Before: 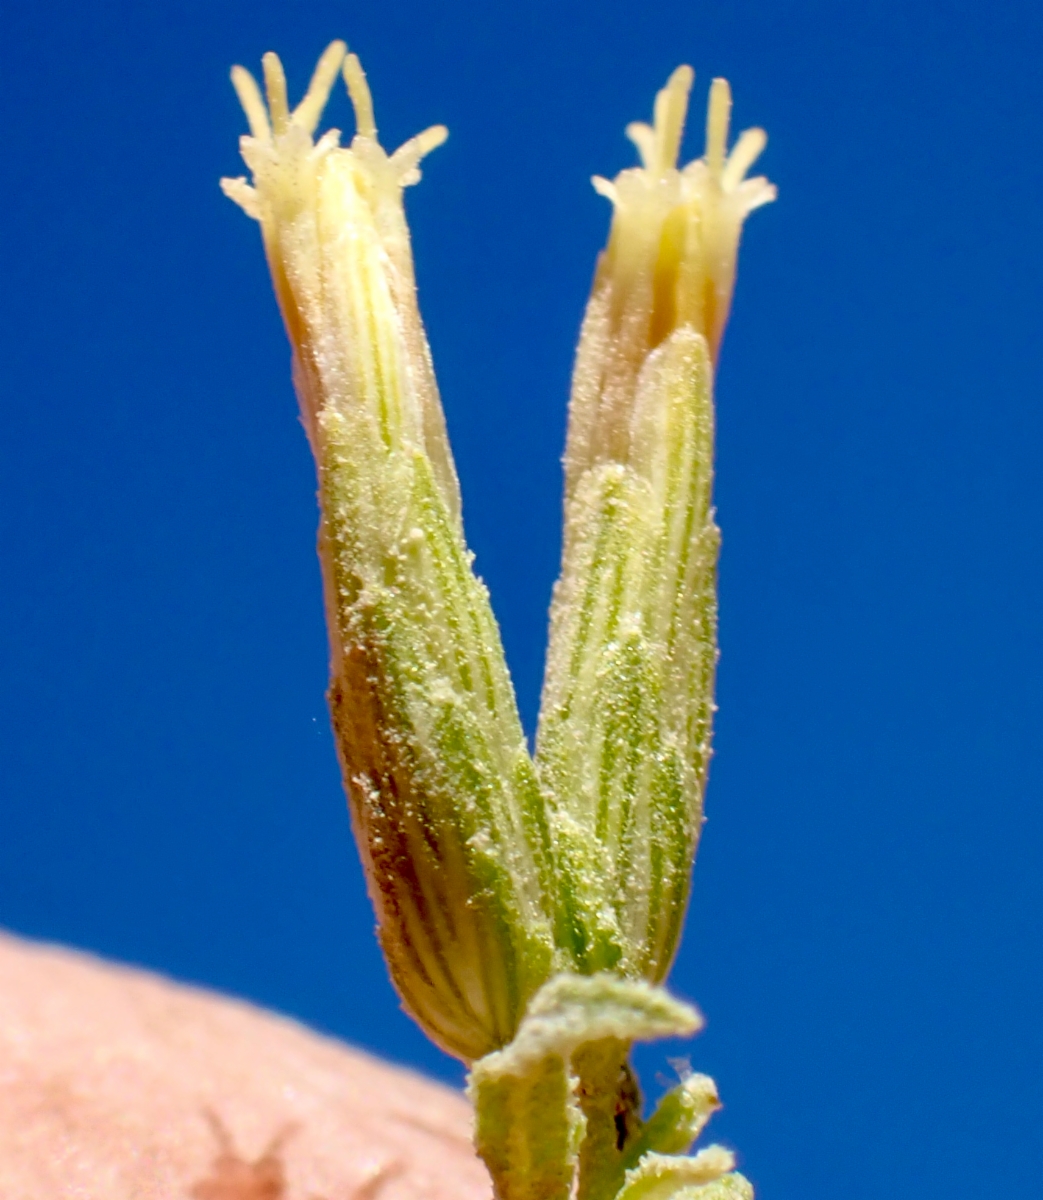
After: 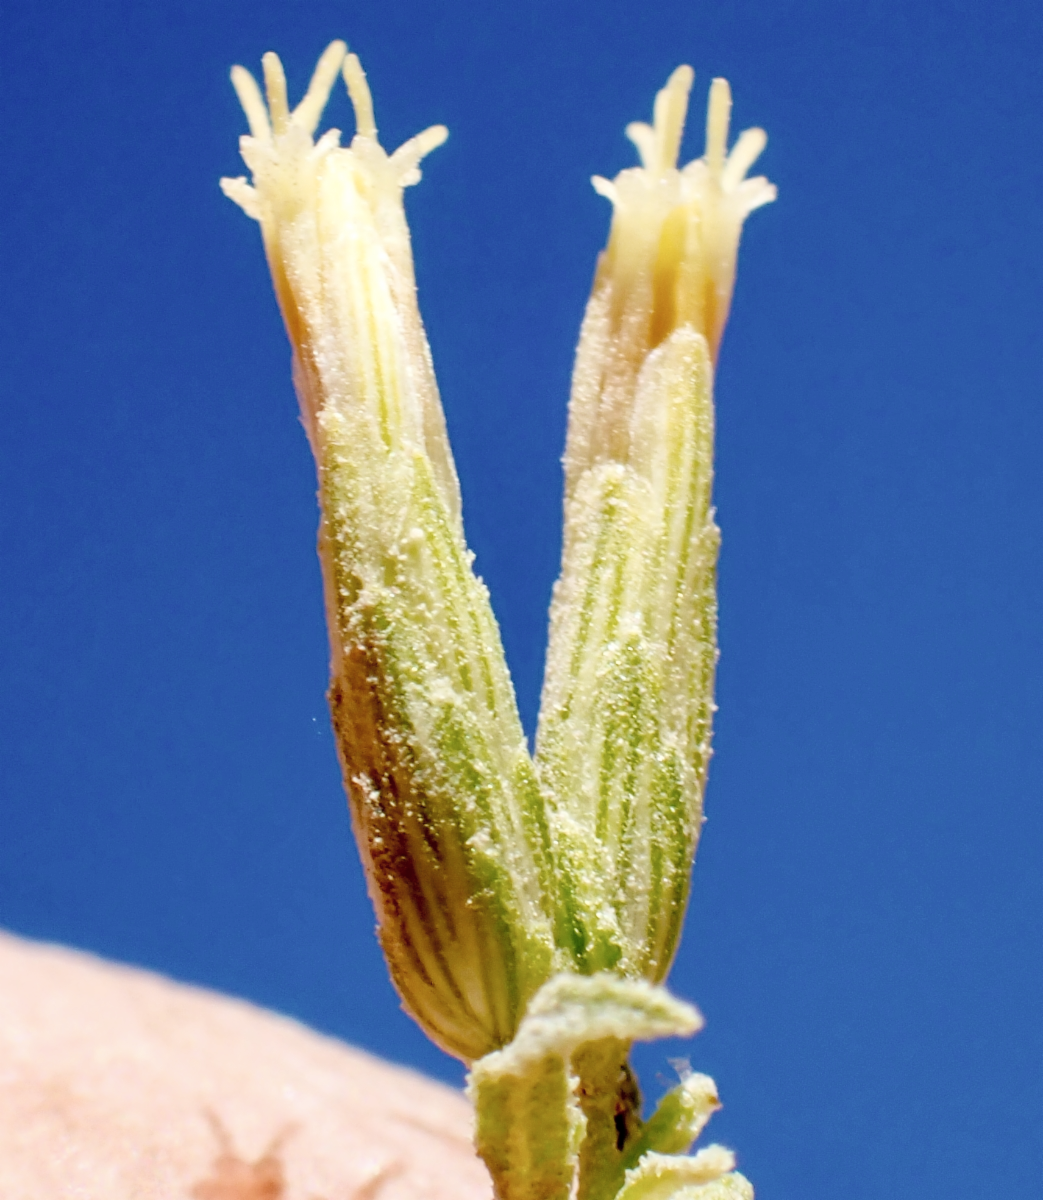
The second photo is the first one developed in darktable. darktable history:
color correction: highlights b* -0.05, saturation 0.791
tone curve: curves: ch0 [(0, 0) (0.004, 0.001) (0.133, 0.112) (0.325, 0.362) (0.832, 0.893) (1, 1)], preserve colors none
